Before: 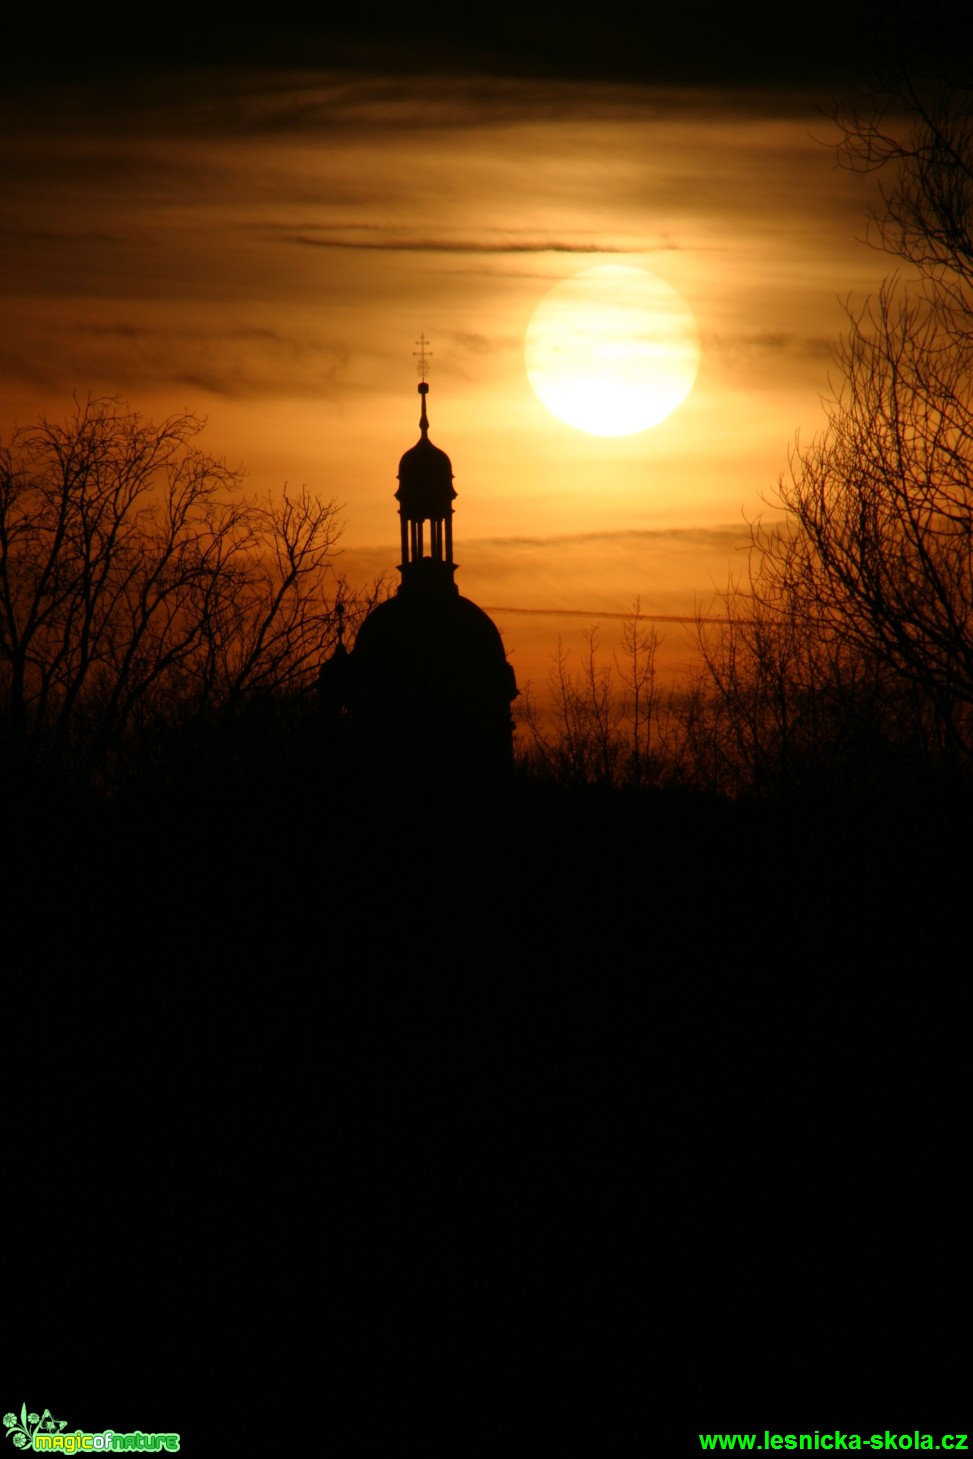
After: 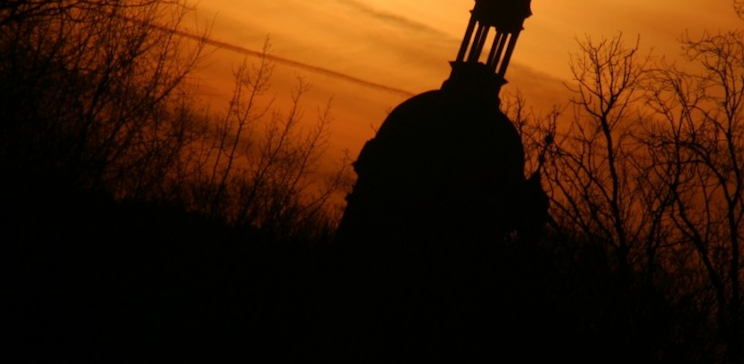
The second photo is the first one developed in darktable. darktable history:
exposure: exposure -0.021 EV, compensate highlight preservation false
crop and rotate: angle 16.12°, top 30.835%, bottom 35.653%
rotate and perspective: rotation -1.75°, automatic cropping off
tone curve: curves: ch0 [(0, 0) (0.003, 0.003) (0.011, 0.011) (0.025, 0.025) (0.044, 0.044) (0.069, 0.069) (0.1, 0.099) (0.136, 0.135) (0.177, 0.176) (0.224, 0.223) (0.277, 0.275) (0.335, 0.333) (0.399, 0.396) (0.468, 0.465) (0.543, 0.546) (0.623, 0.625) (0.709, 0.711) (0.801, 0.802) (0.898, 0.898) (1, 1)], preserve colors none
